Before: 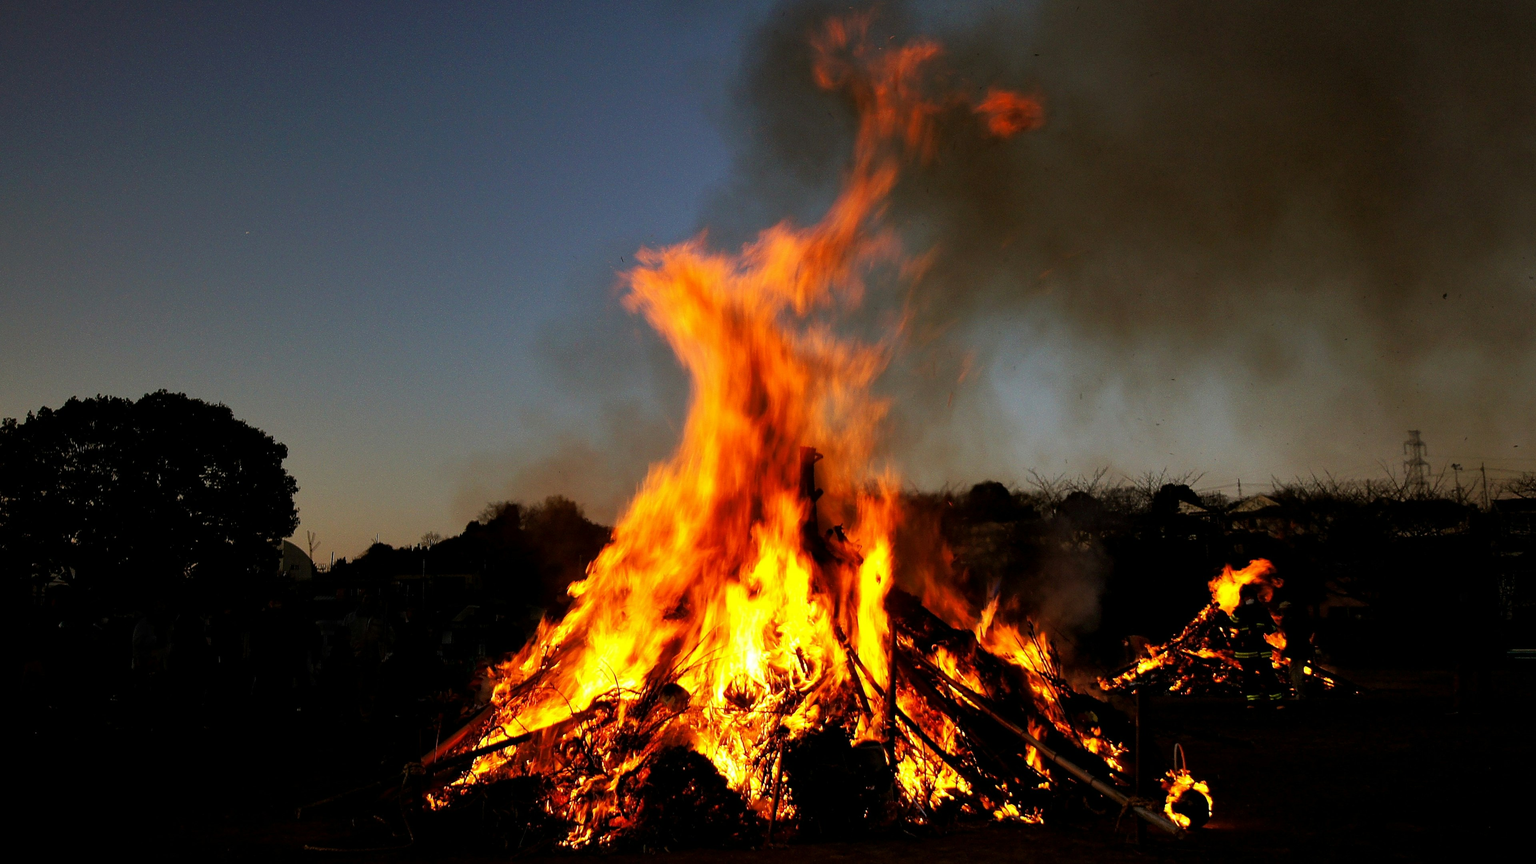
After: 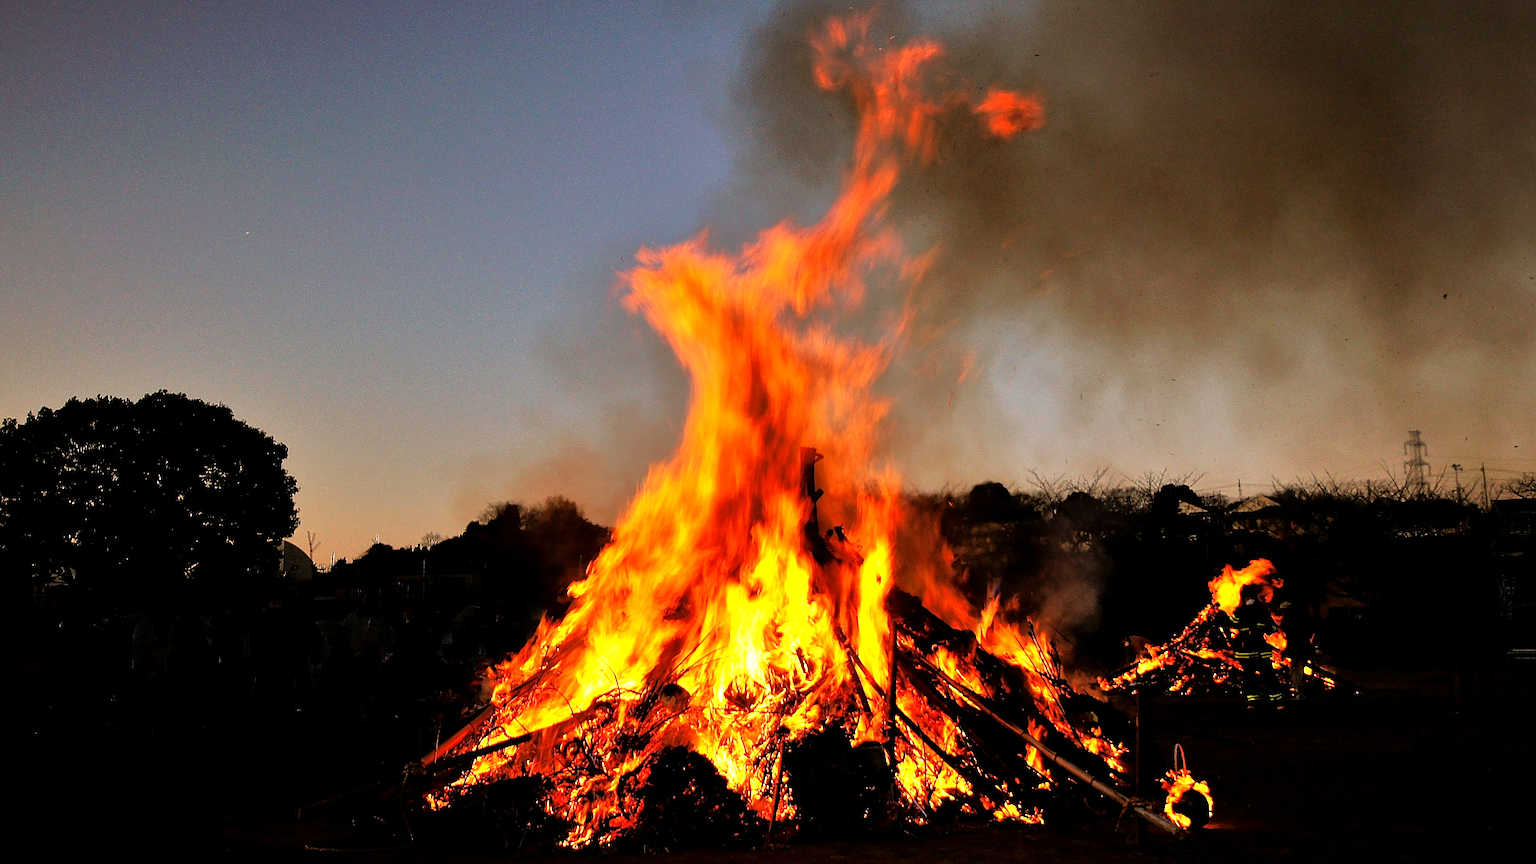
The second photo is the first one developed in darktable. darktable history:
white balance: red 1.127, blue 0.943
tone equalizer: -7 EV 0.15 EV, -6 EV 0.6 EV, -5 EV 1.15 EV, -4 EV 1.33 EV, -3 EV 1.15 EV, -2 EV 0.6 EV, -1 EV 0.15 EV, mask exposure compensation -0.5 EV
sharpen: on, module defaults
